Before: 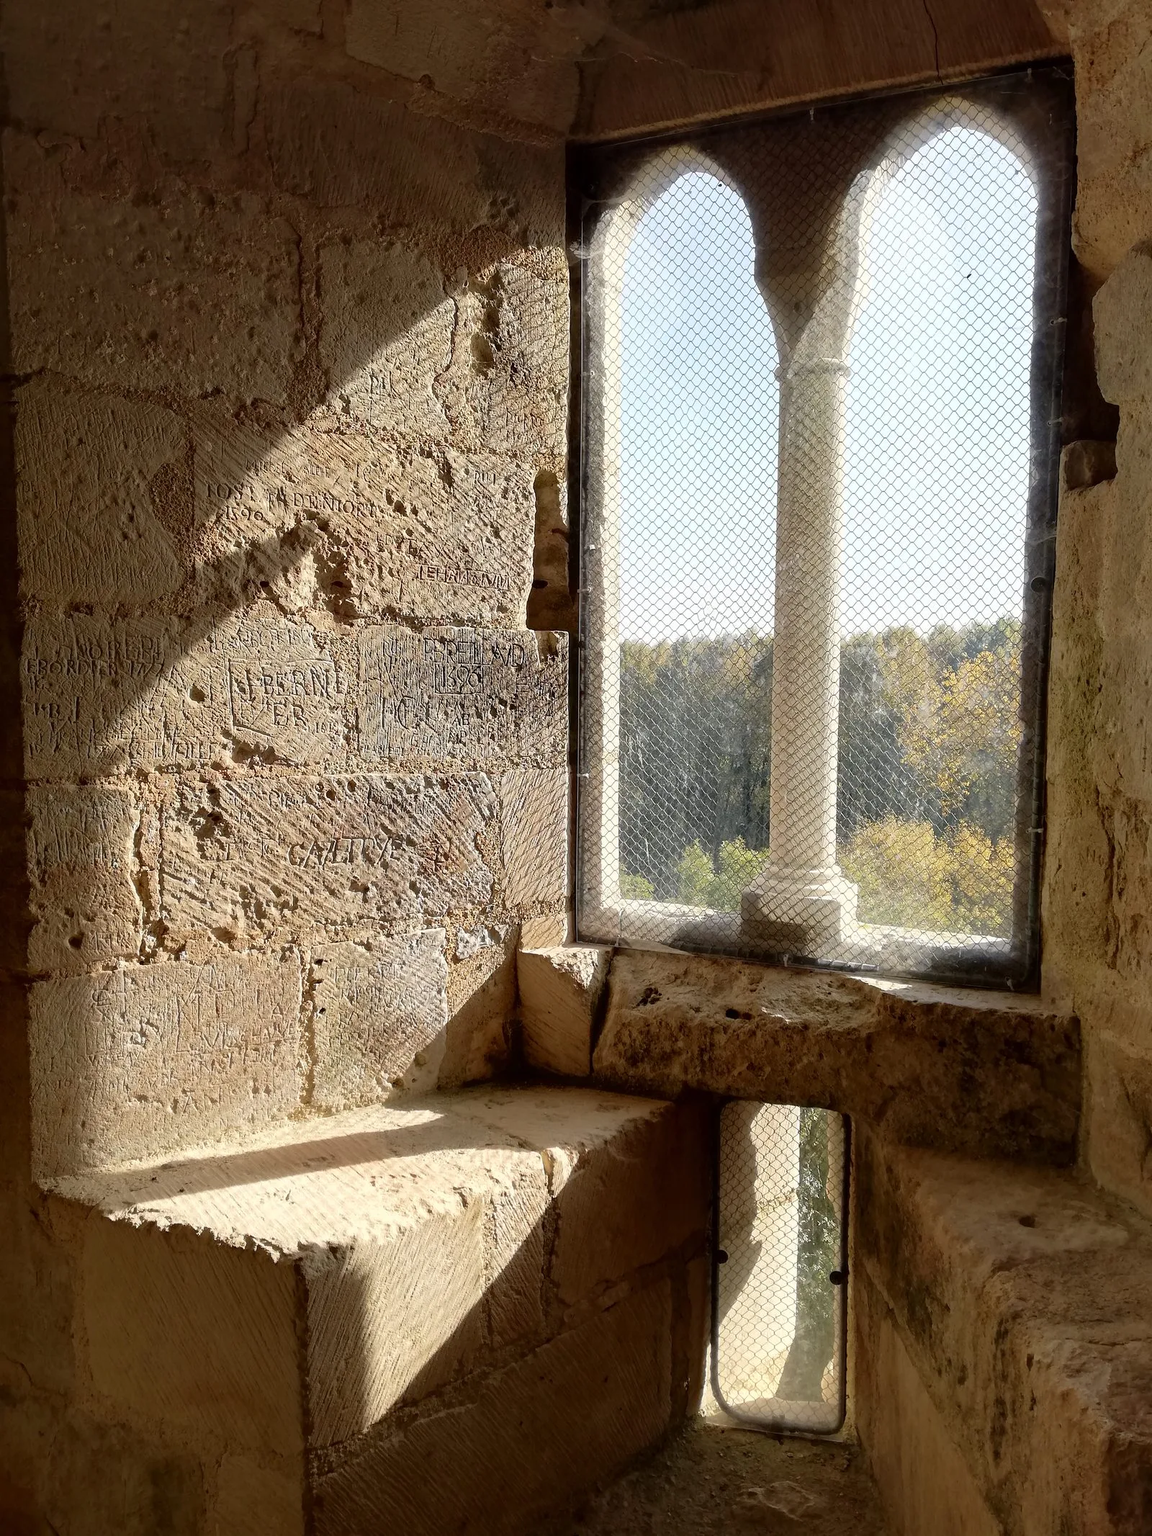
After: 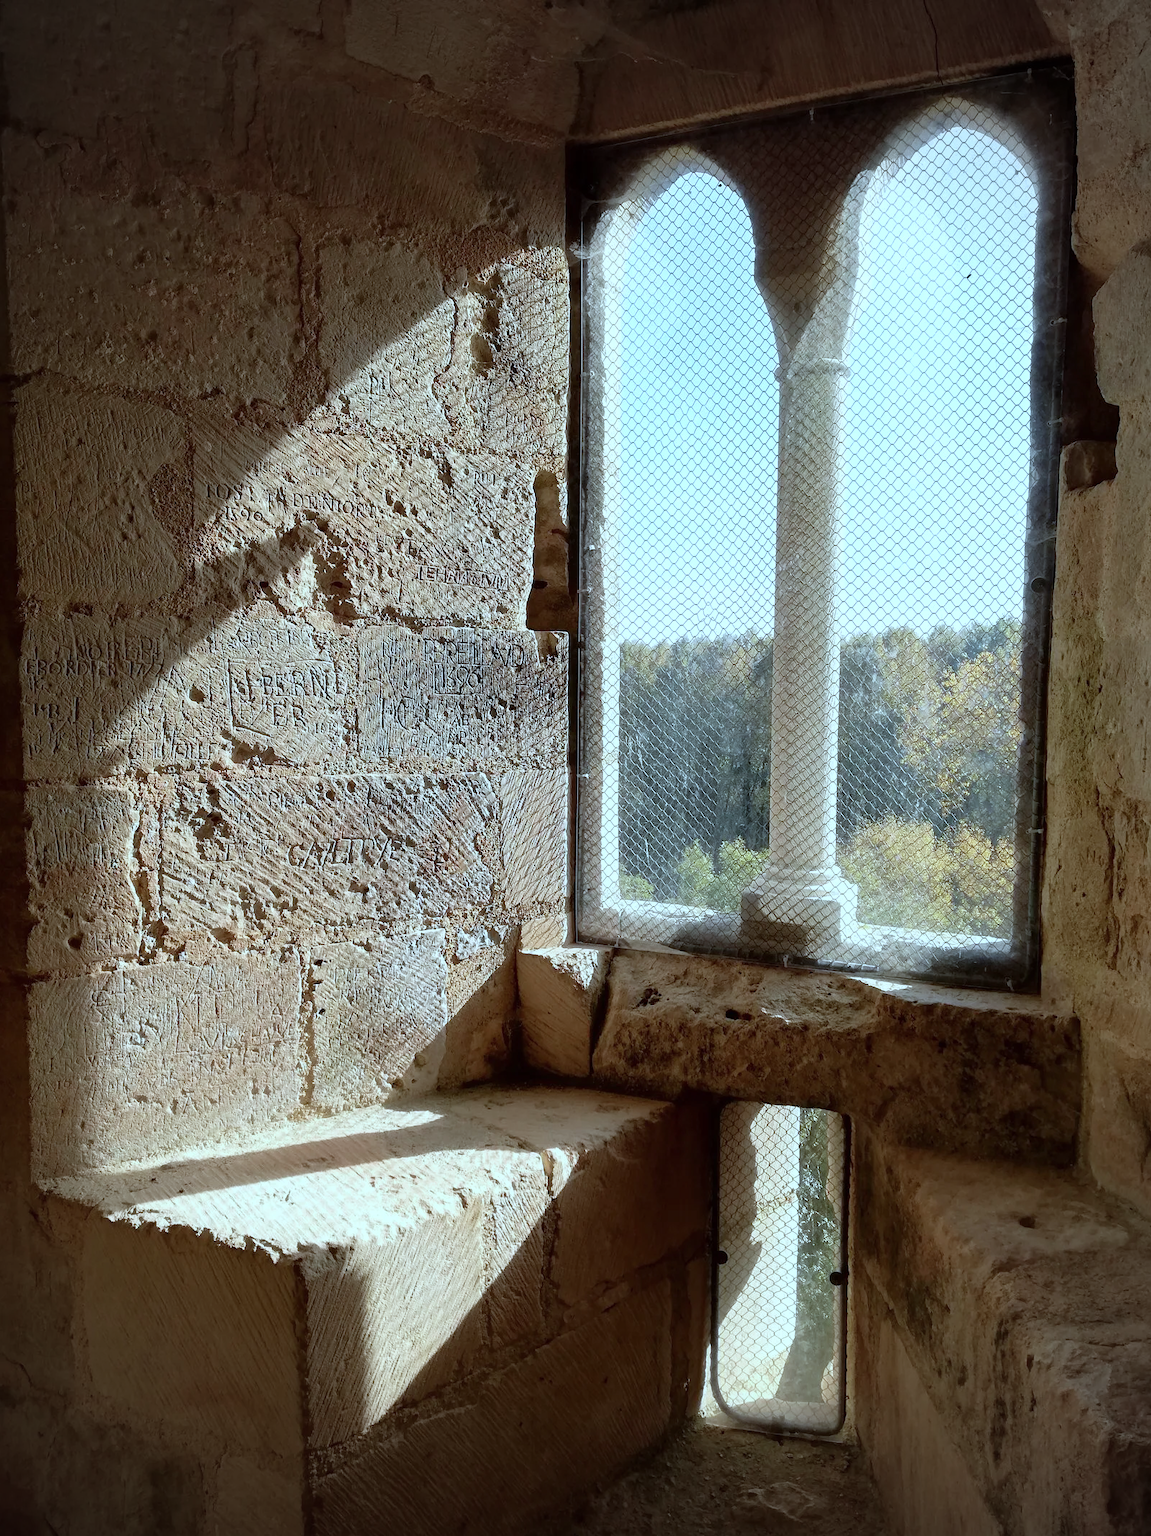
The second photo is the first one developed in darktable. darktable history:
crop: left 0.119%
vignetting: on, module defaults
color correction: highlights a* -10.44, highlights b* -19.7
